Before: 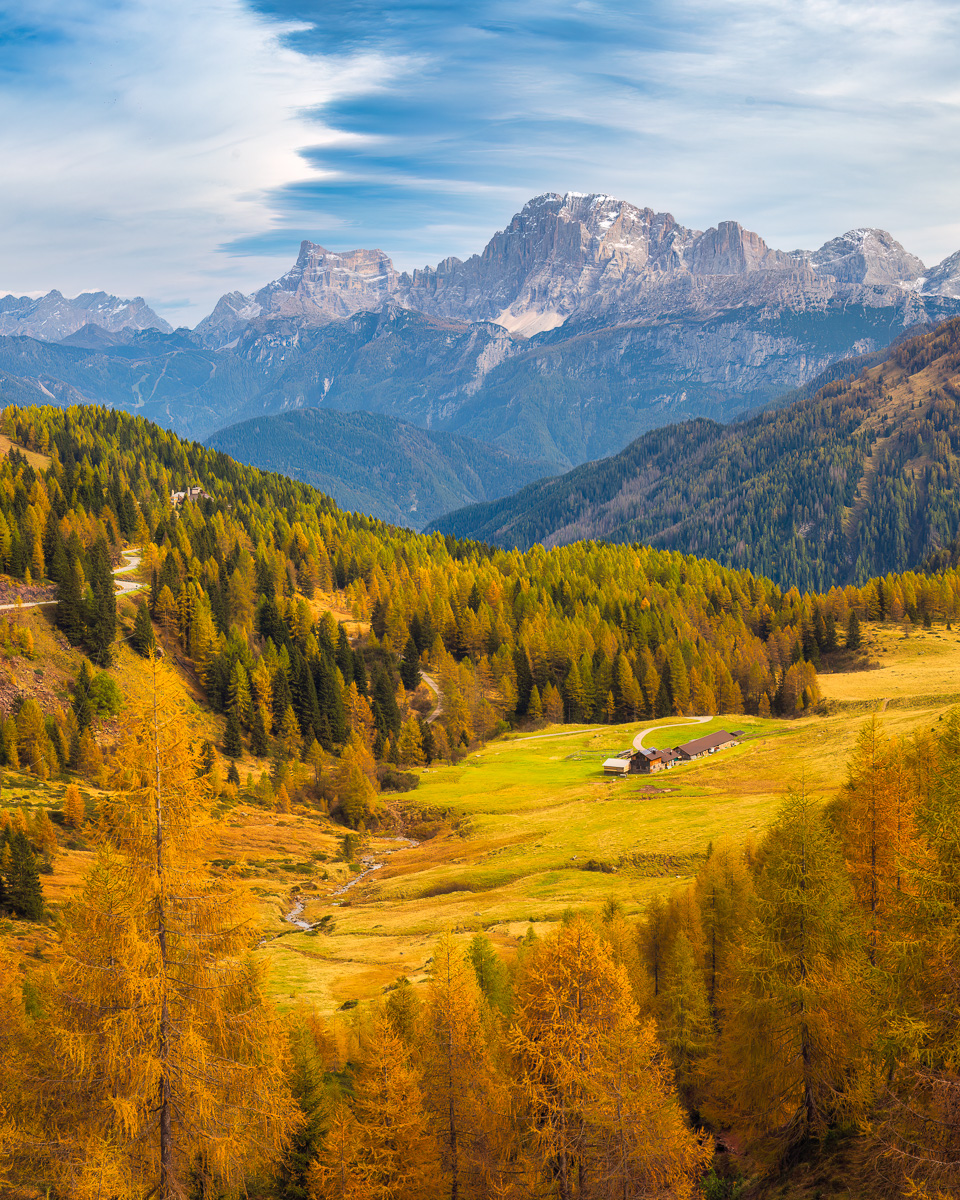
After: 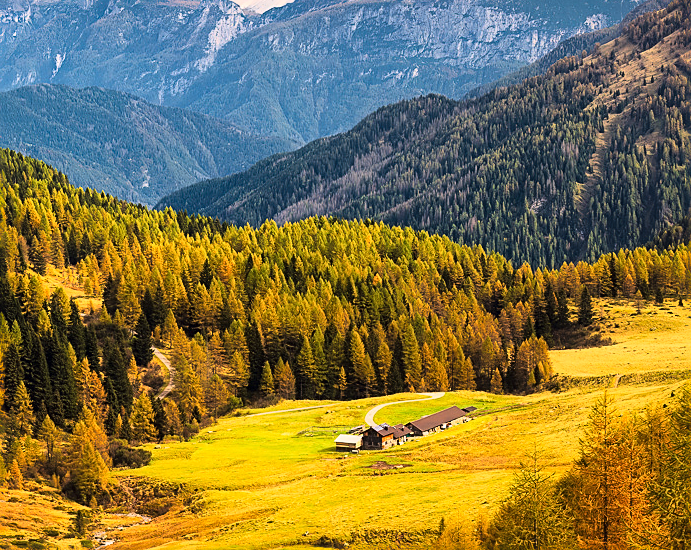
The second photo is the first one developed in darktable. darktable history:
local contrast: mode bilateral grid, contrast 20, coarseness 50, detail 120%, midtone range 0.2
sharpen: amount 0.55
tone curve: curves: ch0 [(0, 0) (0.195, 0.109) (0.751, 0.848) (1, 1)], color space Lab, linked channels, preserve colors none
crop and rotate: left 27.938%, top 27.046%, bottom 27.046%
